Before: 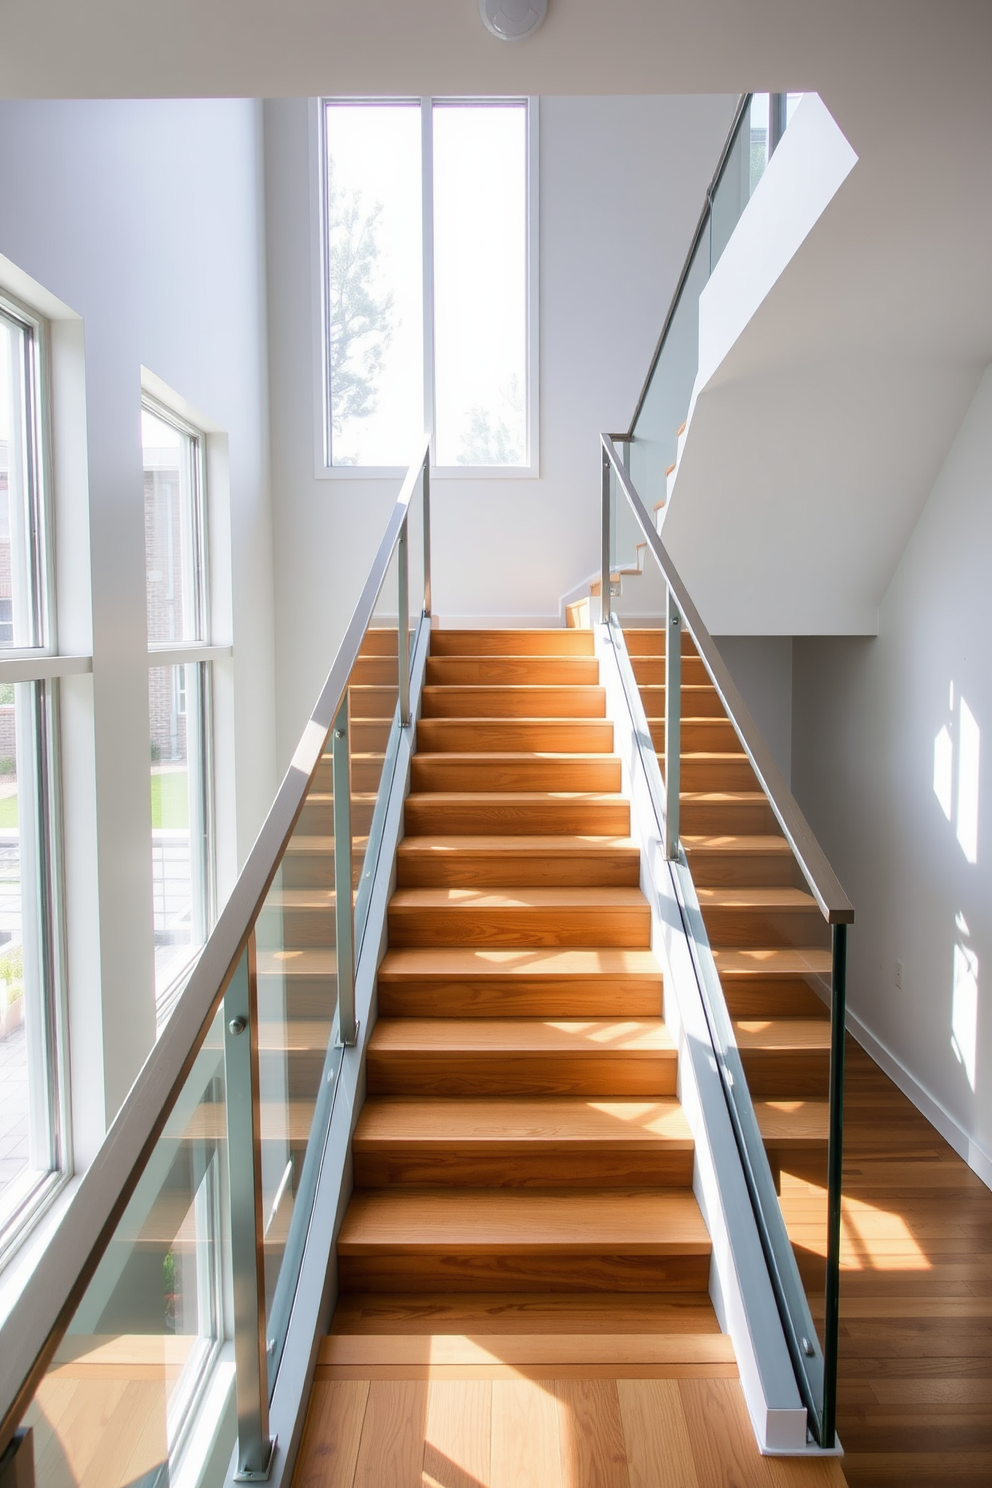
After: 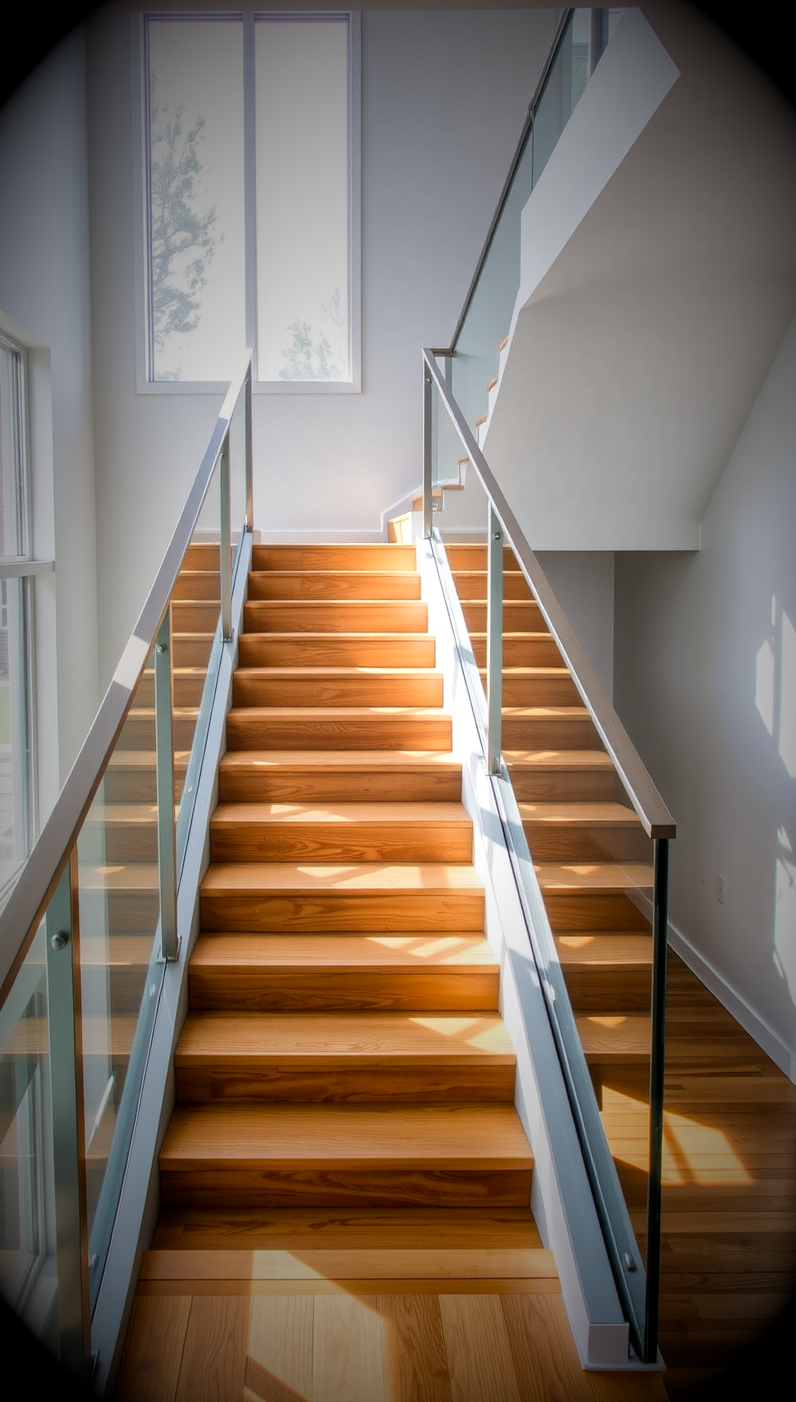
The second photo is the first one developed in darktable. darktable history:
local contrast: on, module defaults
vignetting: fall-off start 15.9%, fall-off radius 100%, brightness -1, saturation 0.5, width/height ratio 0.719
crop and rotate: left 17.959%, top 5.771%, right 1.742%
global tonemap: drago (1, 100), detail 1
